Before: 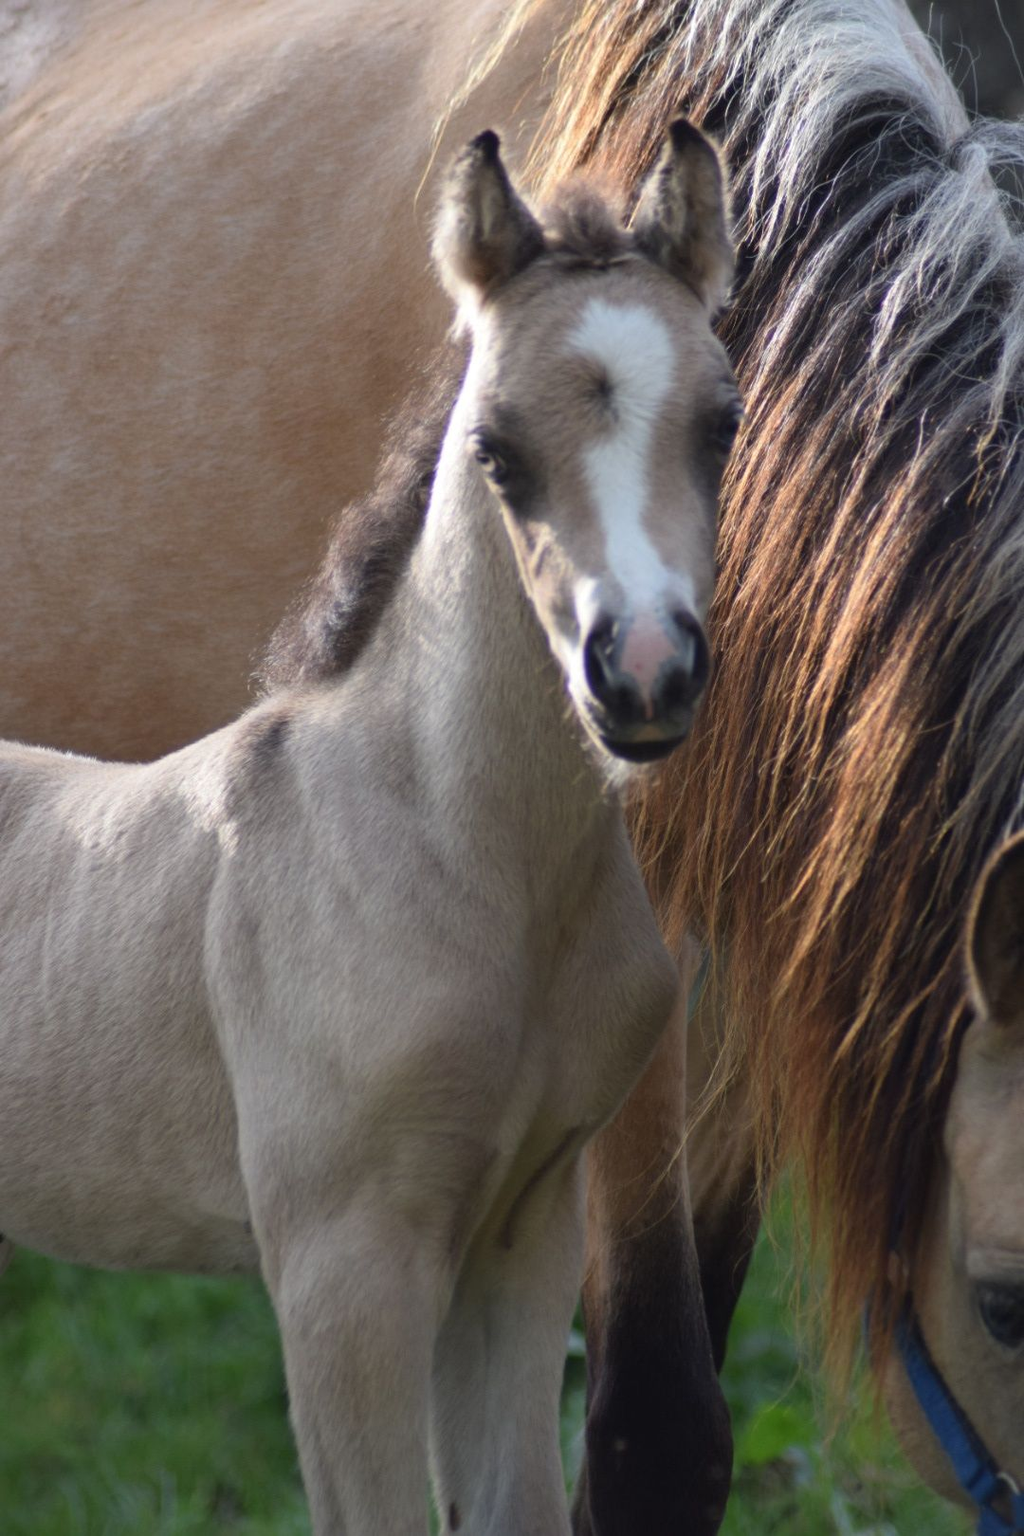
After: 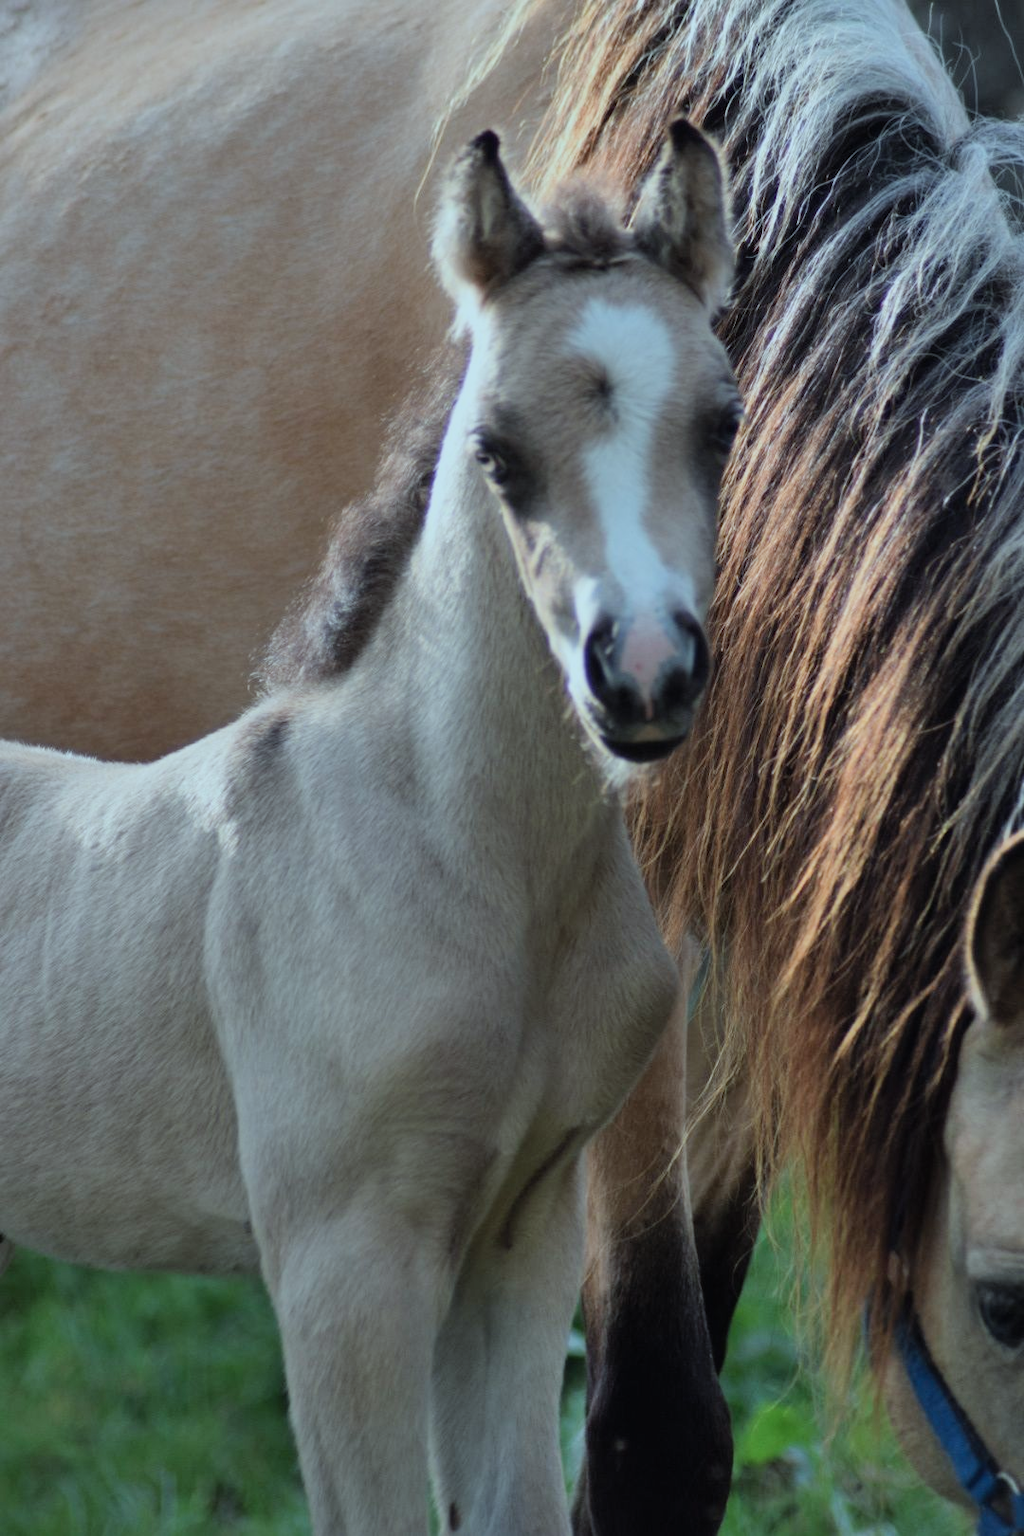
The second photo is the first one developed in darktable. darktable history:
color correction: highlights a* -9.91, highlights b* -9.97
filmic rgb: black relative exposure -8.15 EV, white relative exposure 3.76 EV, threshold 5.99 EV, hardness 4.41, enable highlight reconstruction true
shadows and highlights: highlights color adjustment 0.34%, soften with gaussian
